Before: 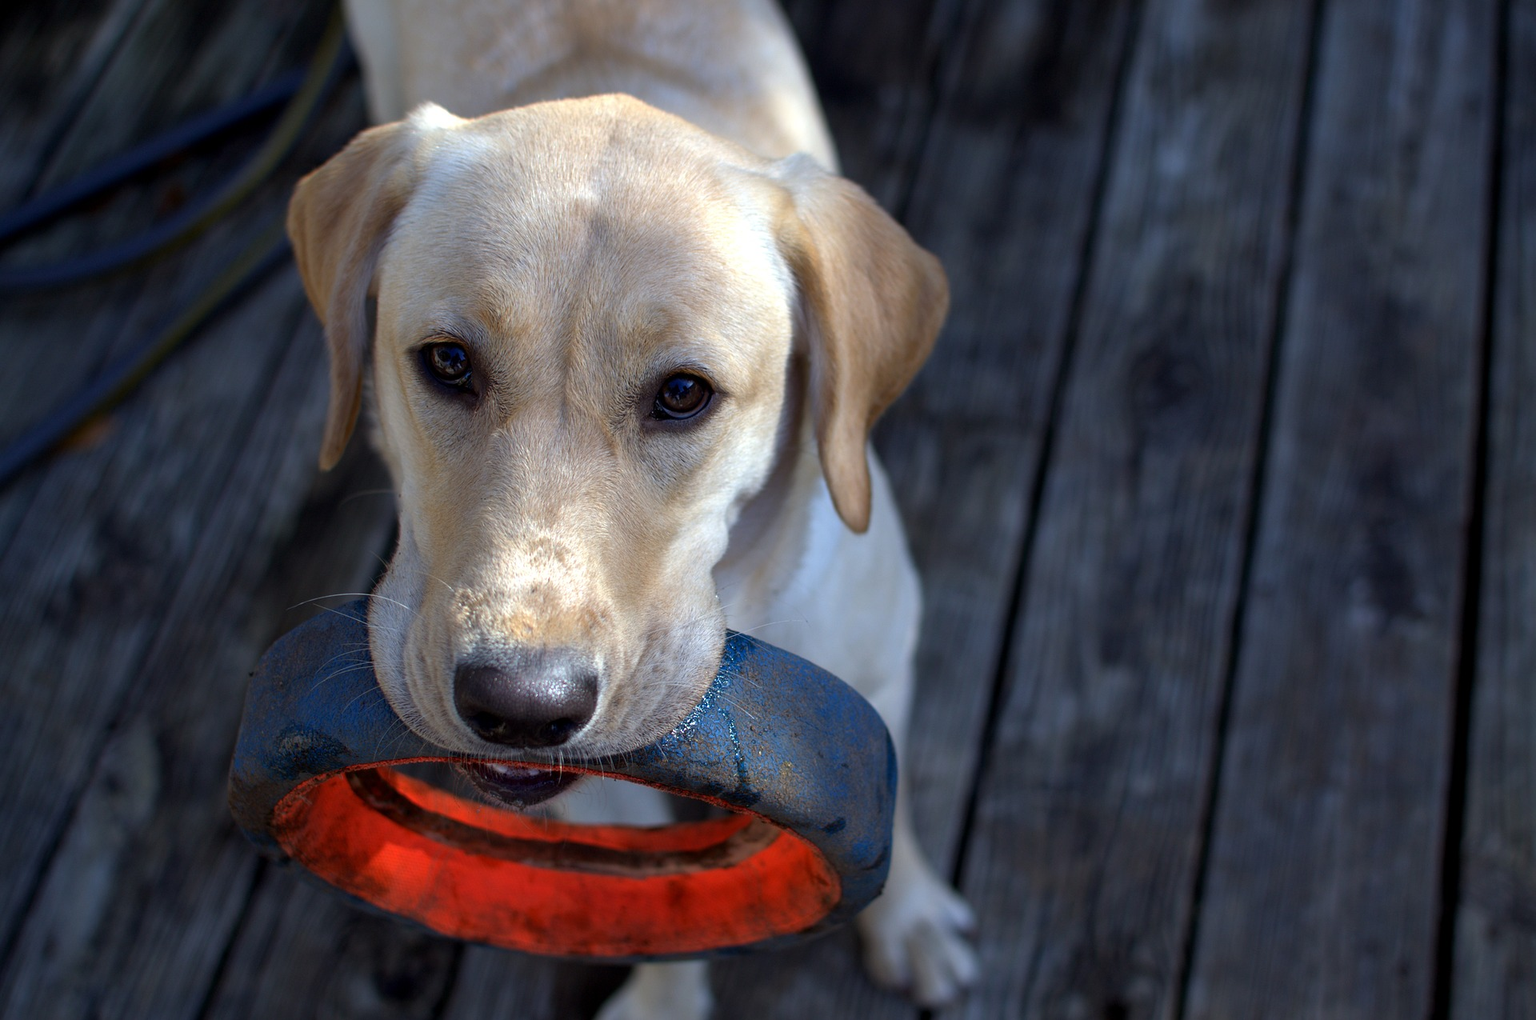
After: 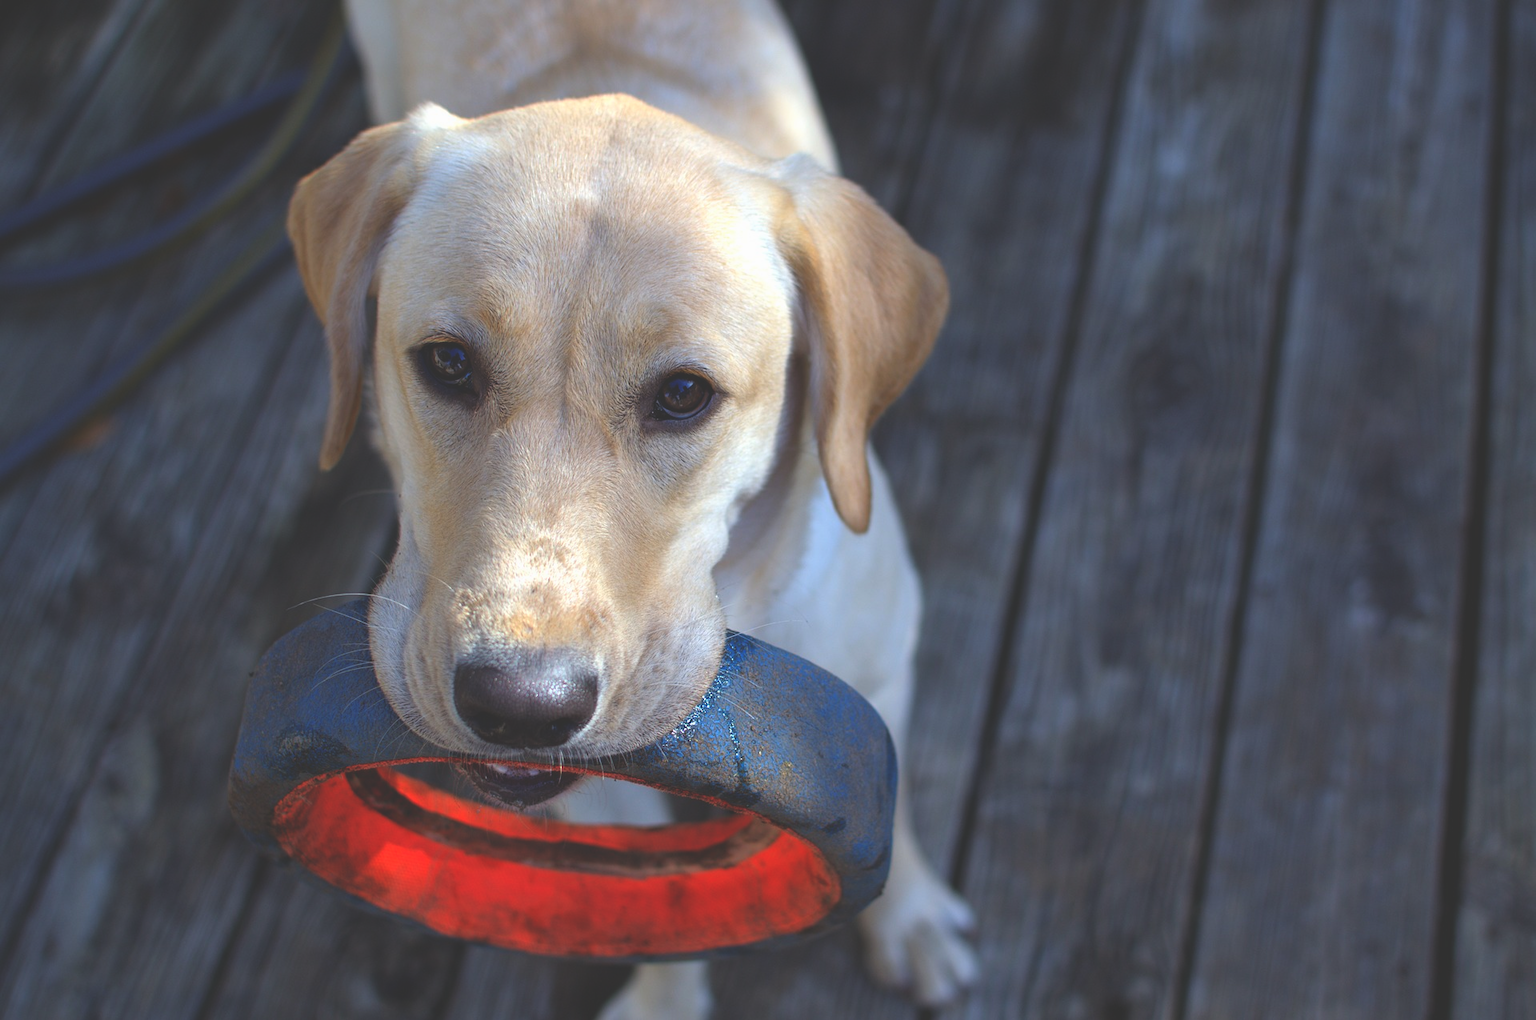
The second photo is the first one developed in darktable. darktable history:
contrast brightness saturation: contrast 0.07, brightness 0.08, saturation 0.18
exposure: black level correction -0.023, exposure -0.039 EV, compensate highlight preservation false
